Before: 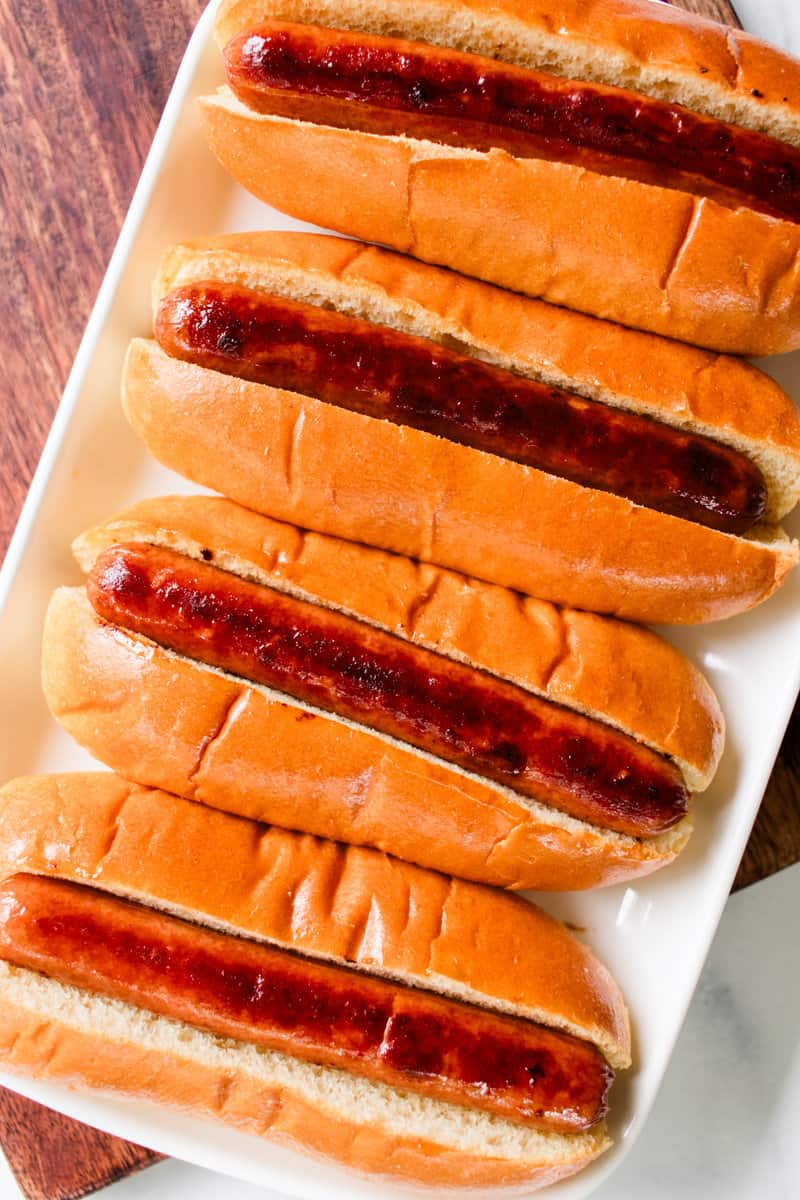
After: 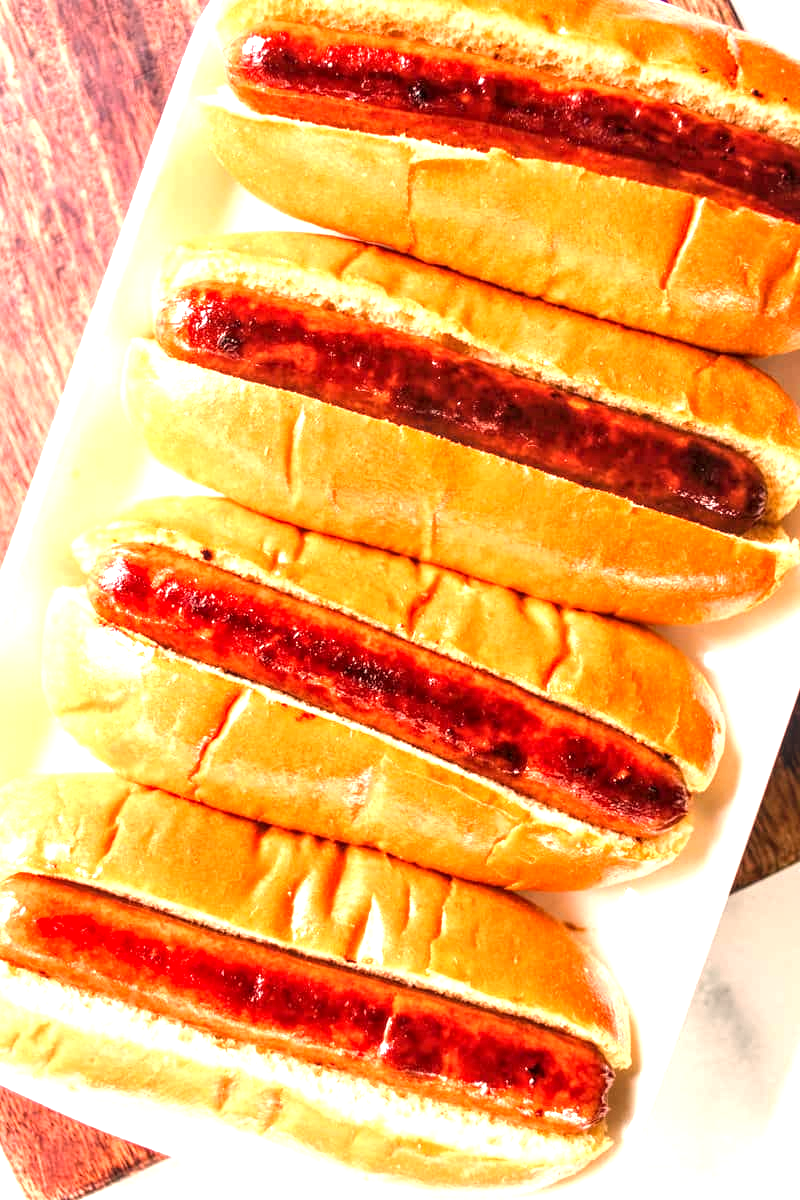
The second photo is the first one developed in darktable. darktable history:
white balance: red 1.127, blue 0.943
local contrast: detail 130%
exposure: black level correction 0, exposure 1.2 EV, compensate exposure bias true, compensate highlight preservation false
